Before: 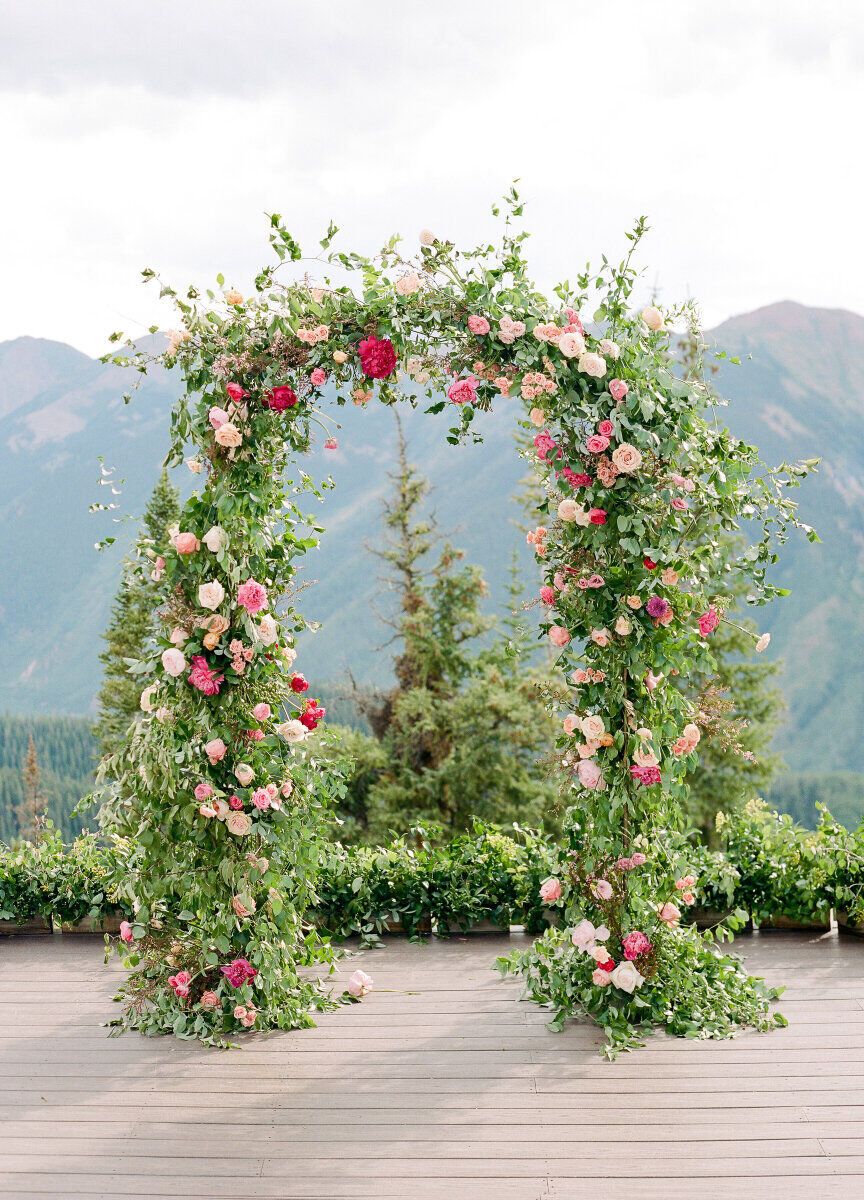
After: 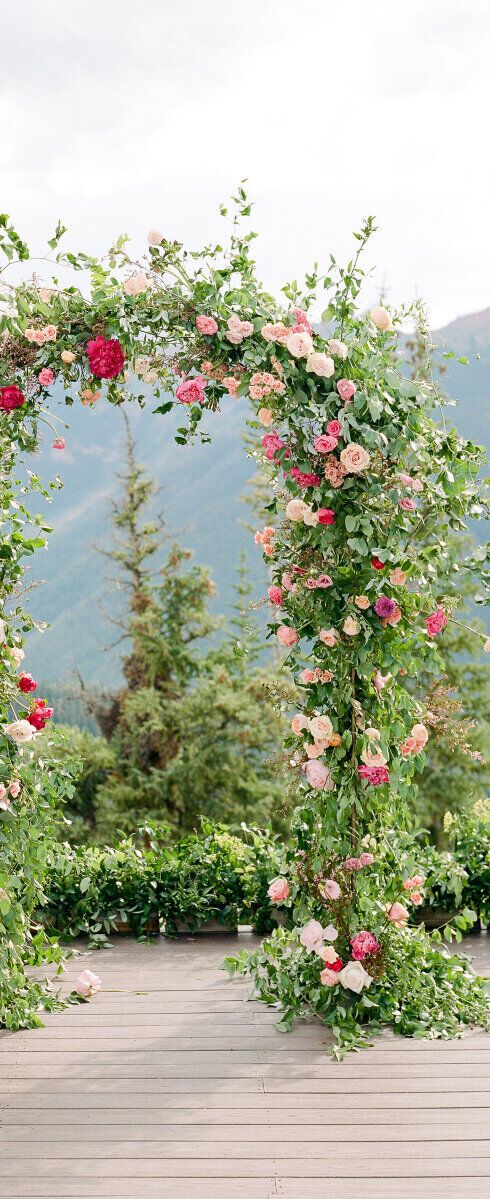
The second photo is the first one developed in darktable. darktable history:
crop: left 31.546%, top 0.015%, right 11.633%
